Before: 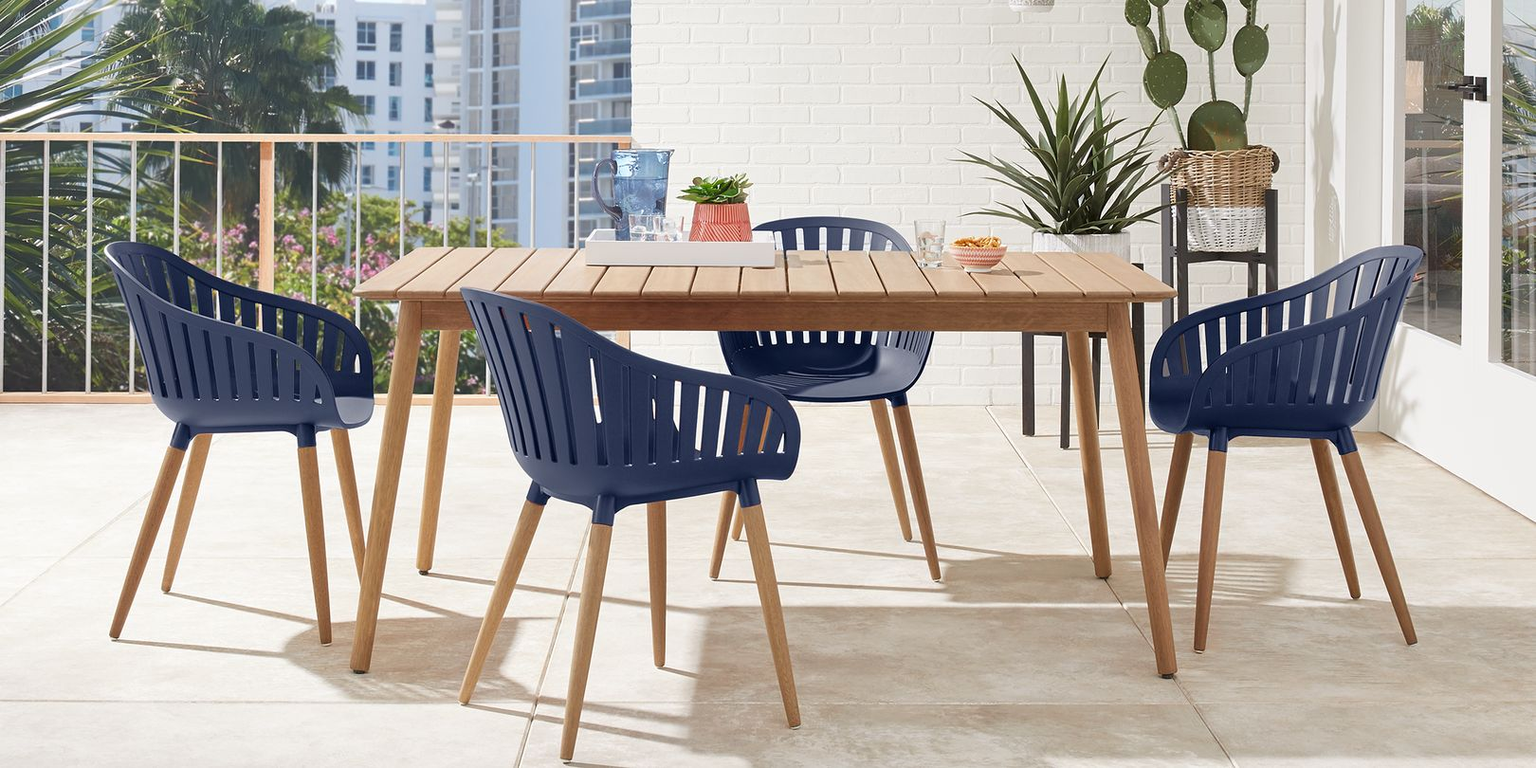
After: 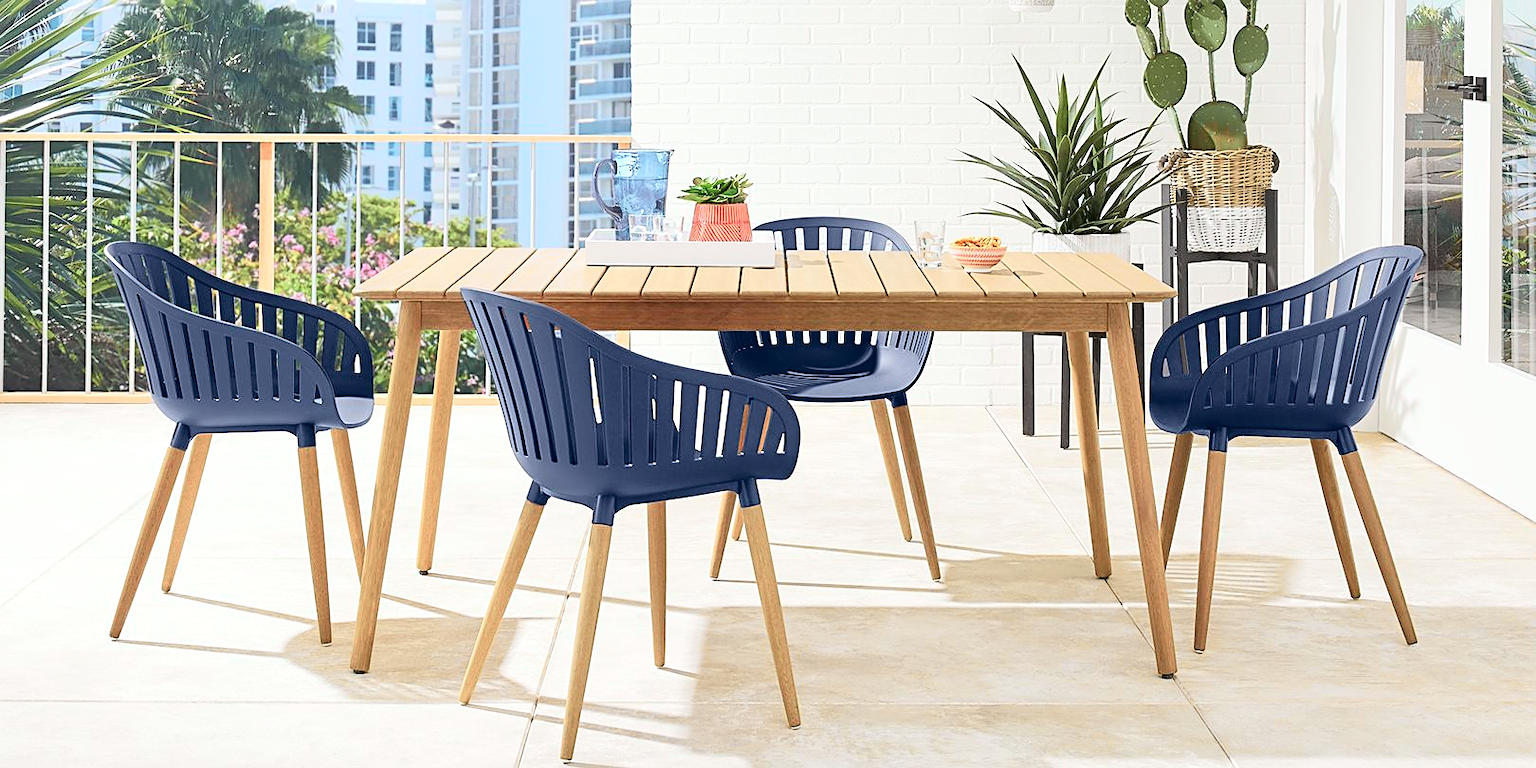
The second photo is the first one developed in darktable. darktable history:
tone curve: curves: ch0 [(0, 0.022) (0.114, 0.096) (0.282, 0.299) (0.456, 0.51) (0.613, 0.693) (0.786, 0.843) (0.999, 0.949)]; ch1 [(0, 0) (0.384, 0.365) (0.463, 0.447) (0.486, 0.474) (0.503, 0.5) (0.535, 0.522) (0.555, 0.546) (0.593, 0.599) (0.755, 0.793) (1, 1)]; ch2 [(0, 0) (0.369, 0.375) (0.449, 0.434) (0.501, 0.5) (0.528, 0.517) (0.561, 0.57) (0.612, 0.631) (0.668, 0.659) (1, 1)], color space Lab, independent channels, preserve colors none
sharpen: on, module defaults
exposure: black level correction 0.001, exposure 0.5 EV, compensate exposure bias true, compensate highlight preservation false
